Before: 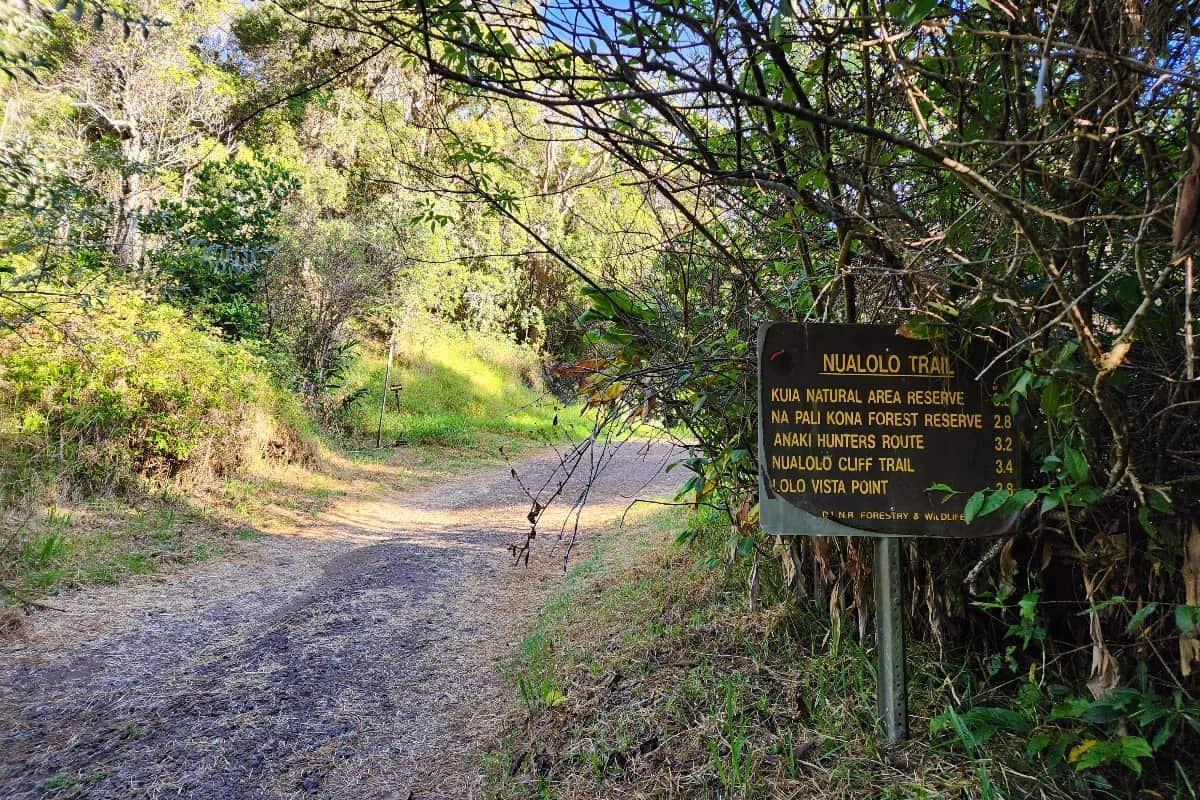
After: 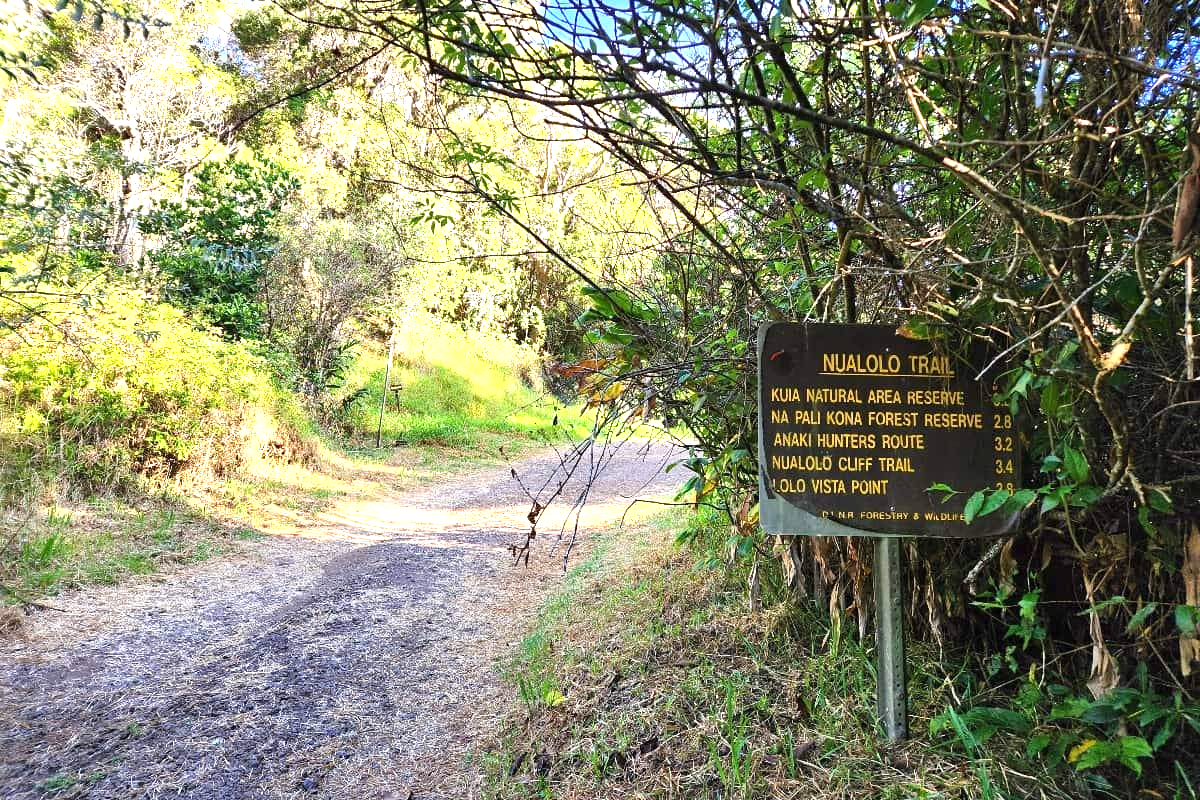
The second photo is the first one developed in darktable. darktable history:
exposure: exposure 0.948 EV, compensate exposure bias true, compensate highlight preservation false
